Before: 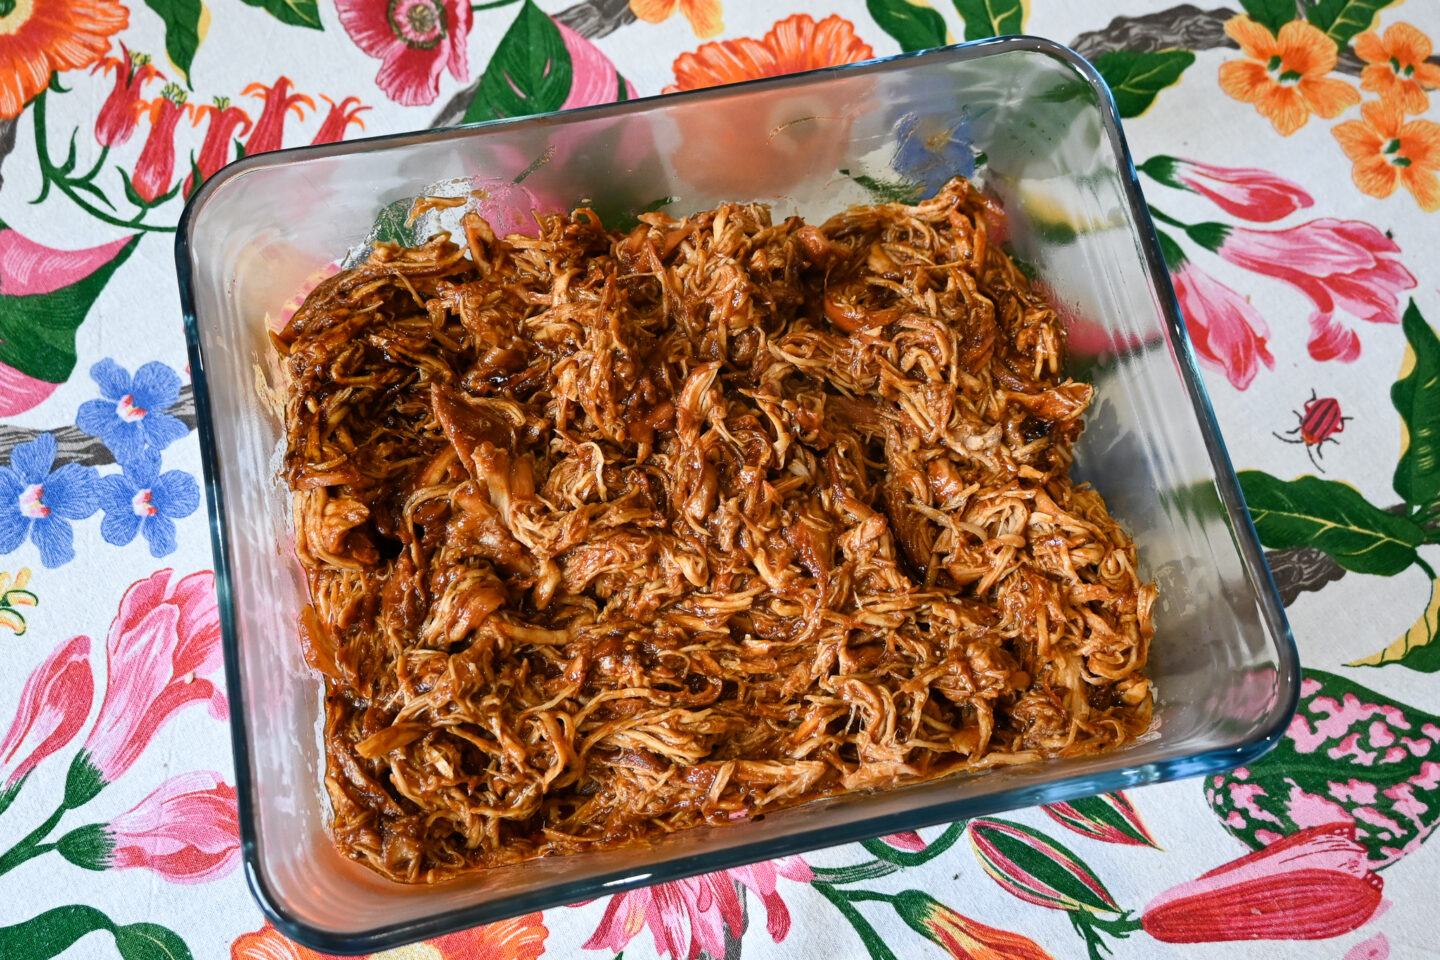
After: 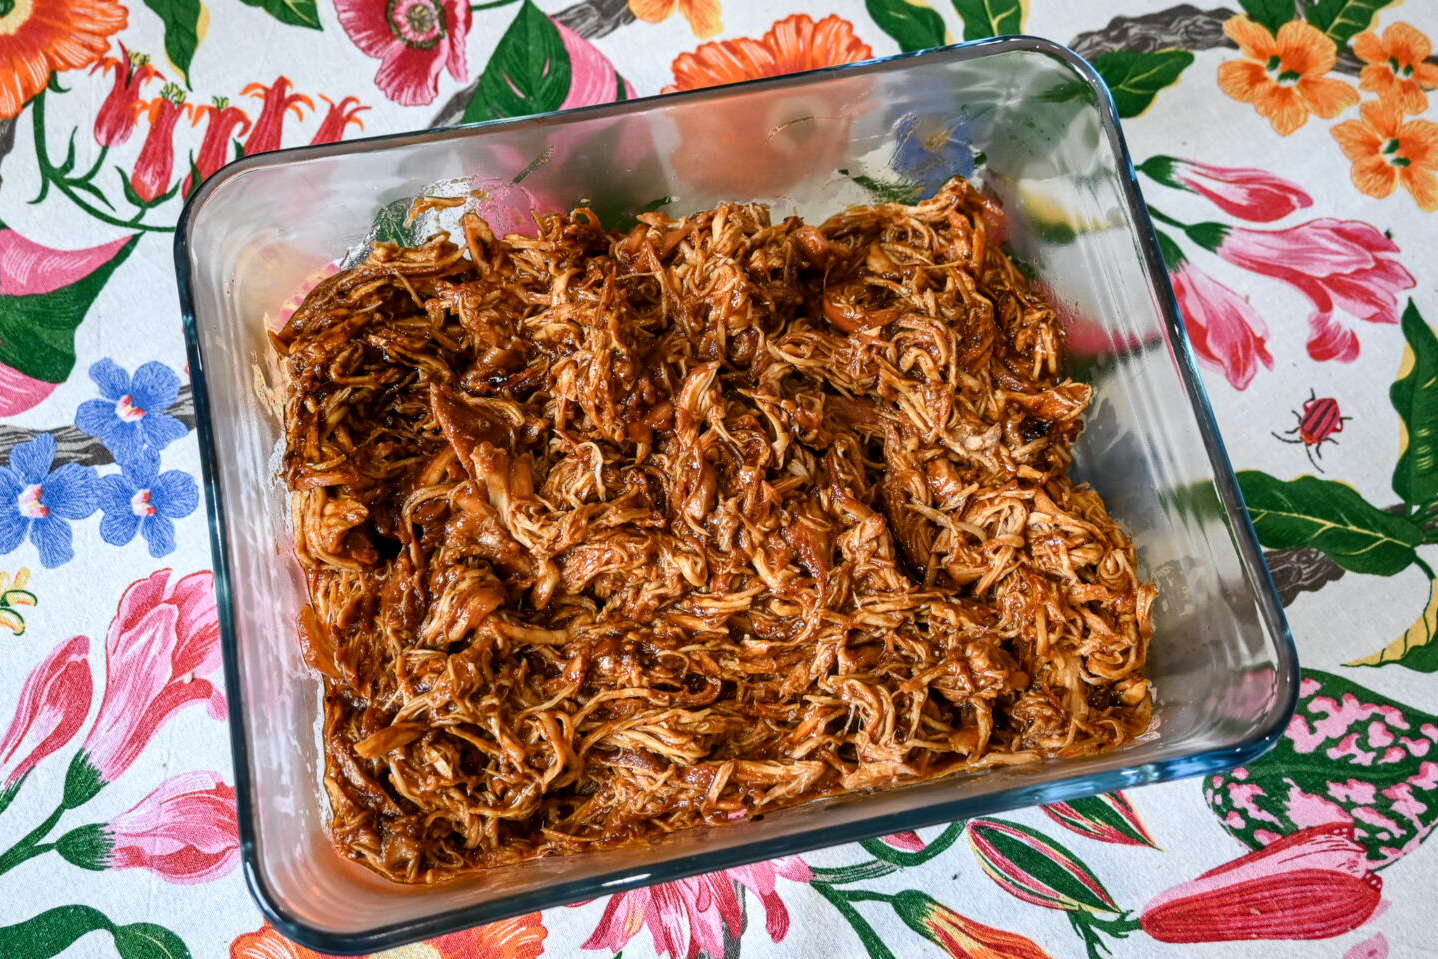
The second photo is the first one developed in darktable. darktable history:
crop and rotate: left 0.126%
local contrast: on, module defaults
